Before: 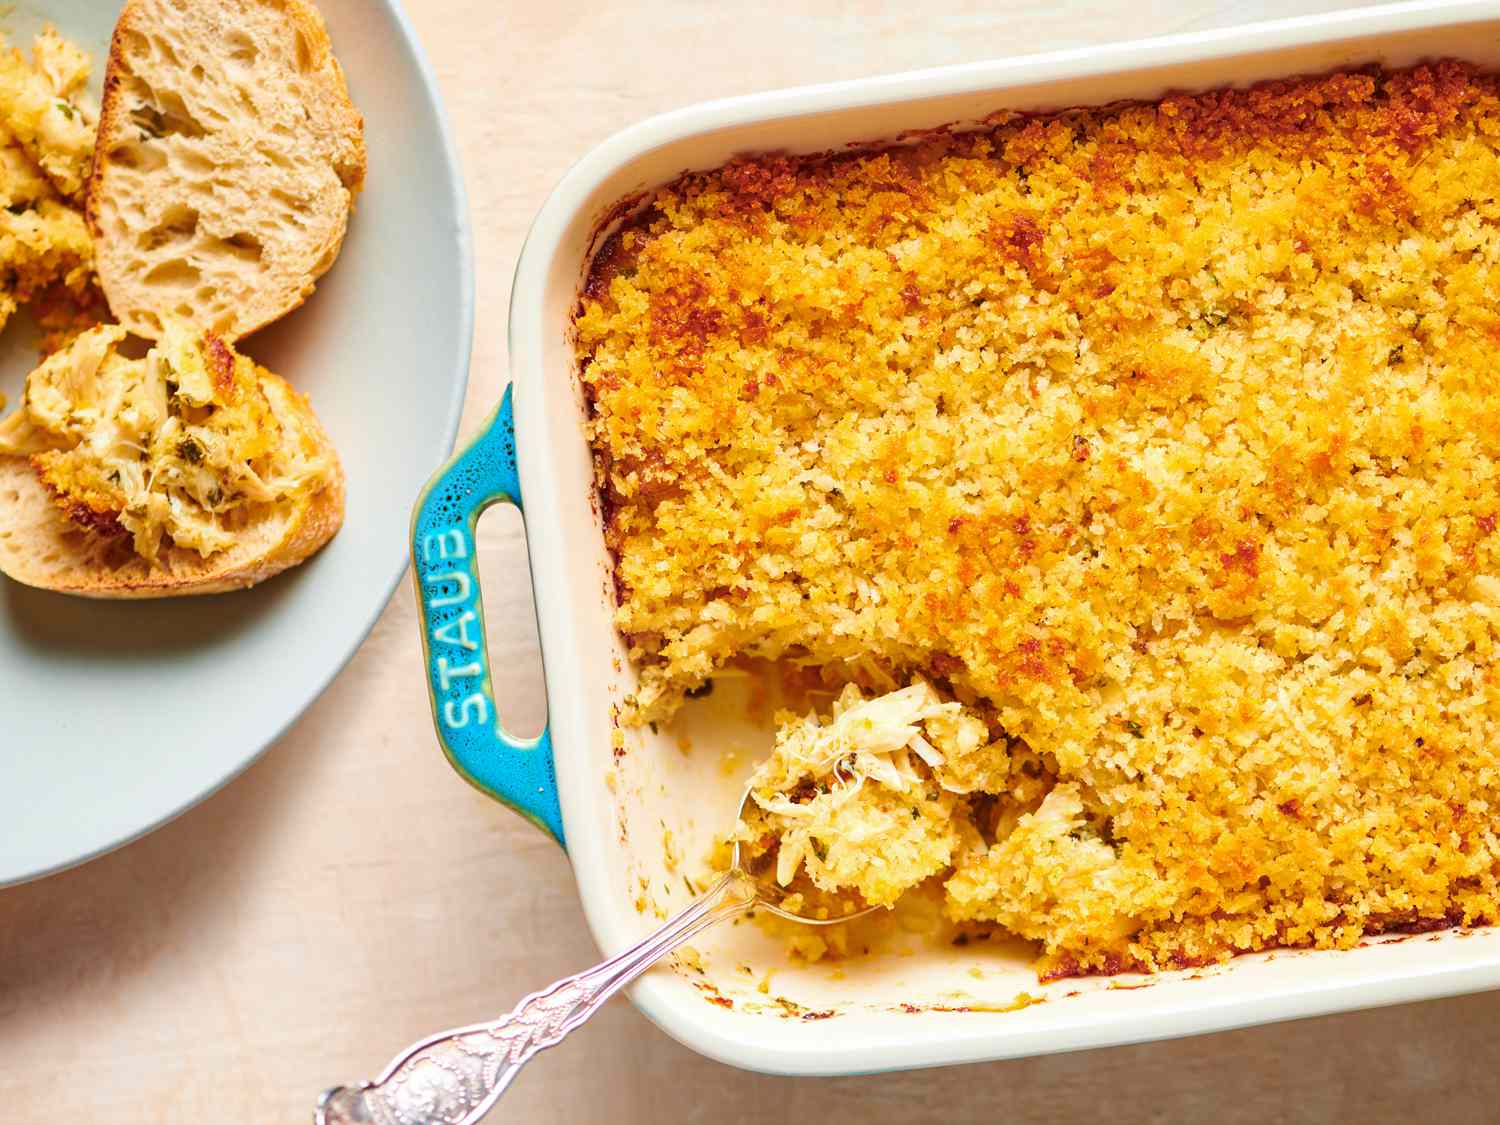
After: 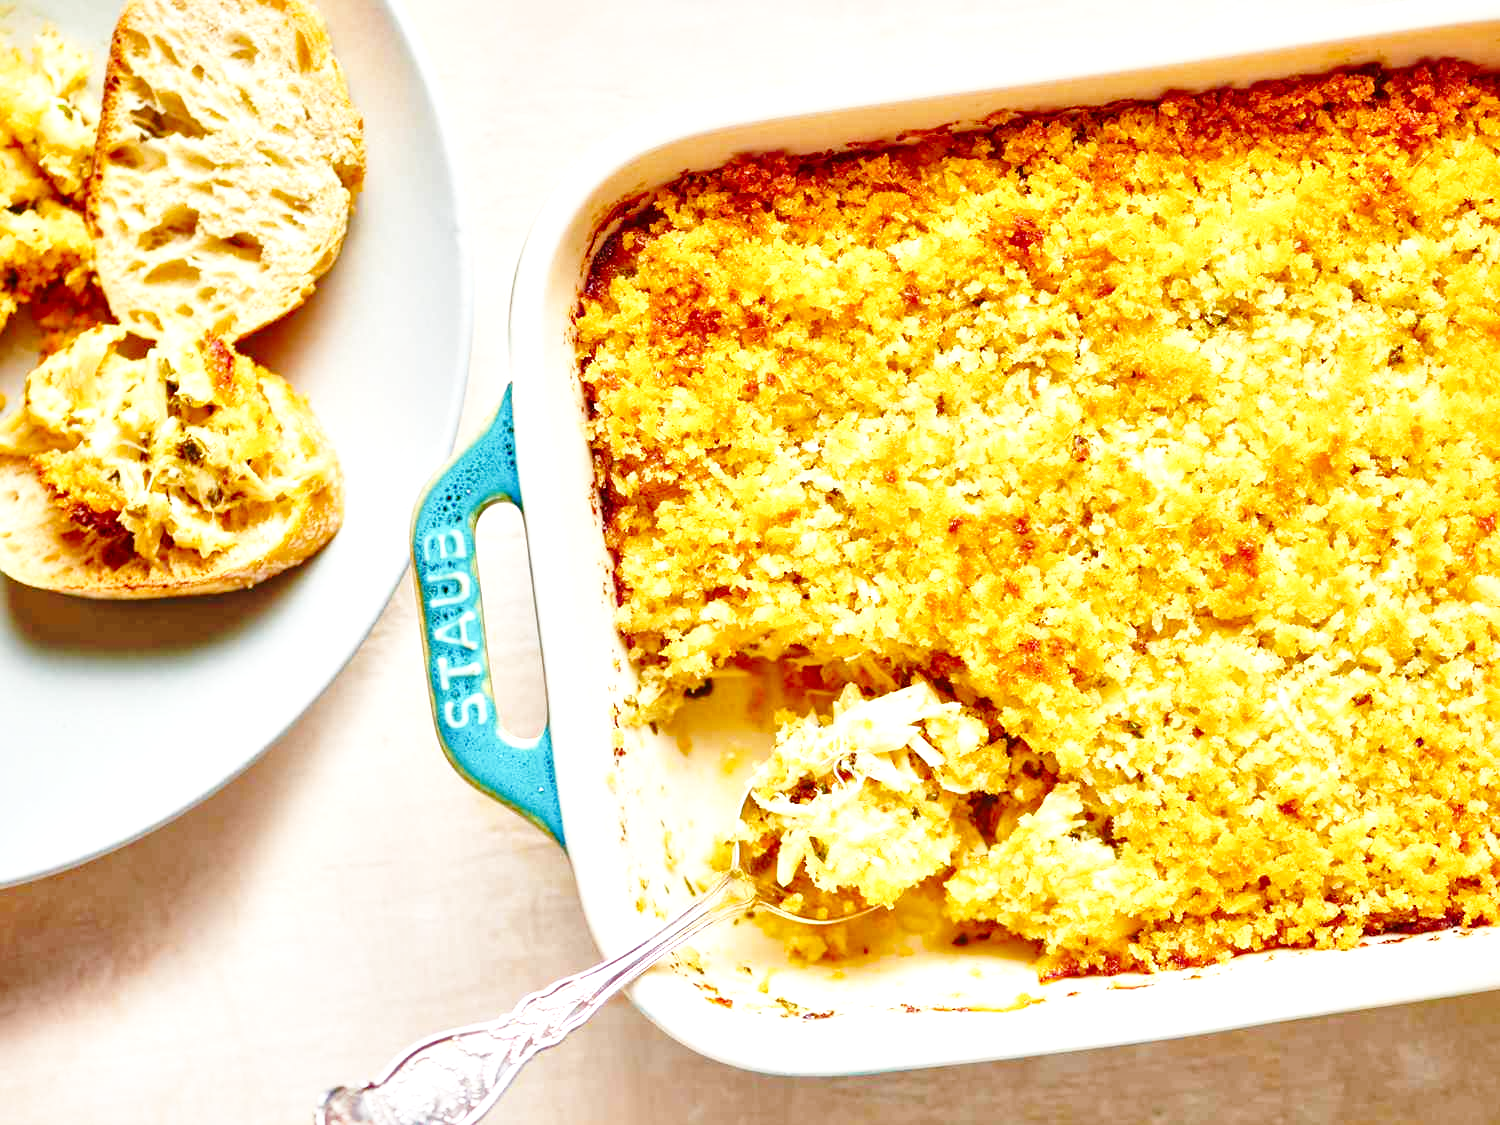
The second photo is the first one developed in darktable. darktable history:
local contrast: mode bilateral grid, contrast 20, coarseness 50, detail 171%, midtone range 0.2
base curve: curves: ch0 [(0, 0) (0.032, 0.037) (0.105, 0.228) (0.435, 0.76) (0.856, 0.983) (1, 1)], preserve colors none
